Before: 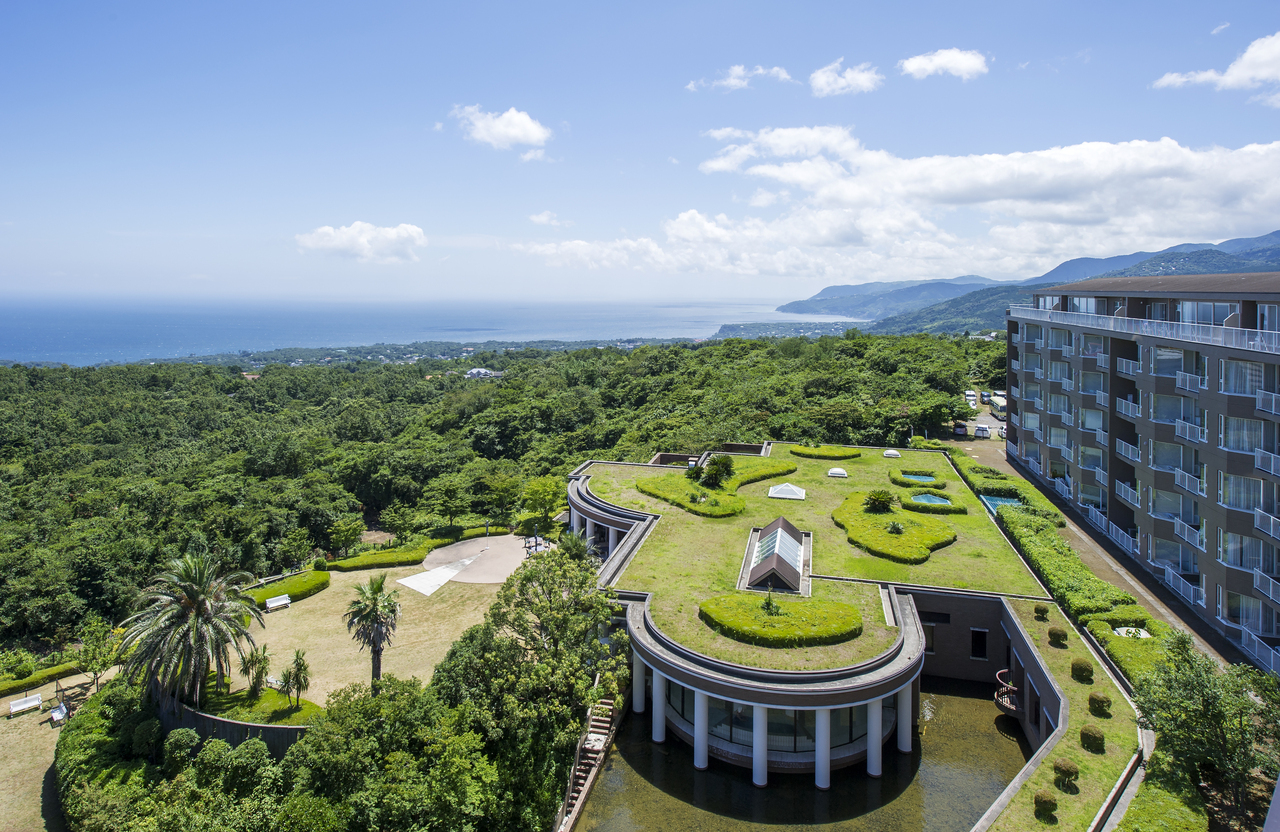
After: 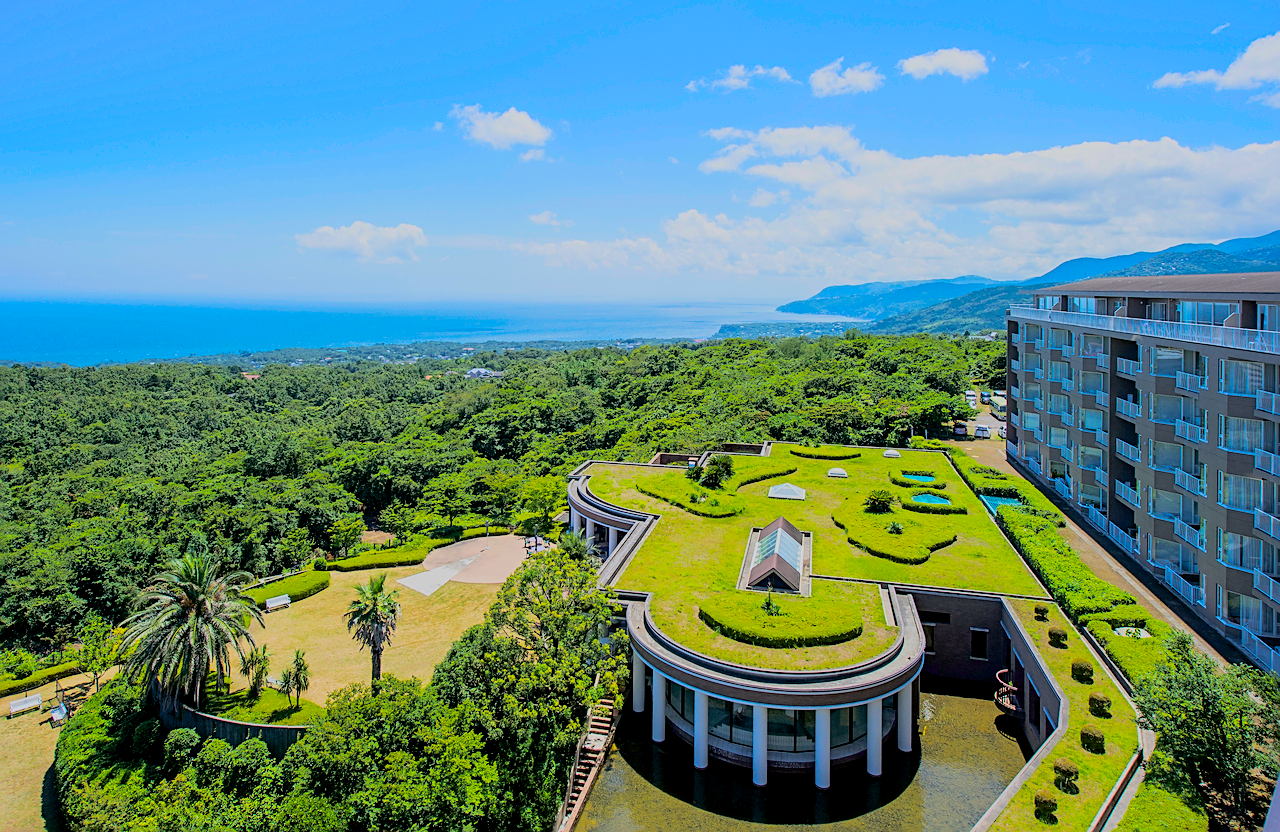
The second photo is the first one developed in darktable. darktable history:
sharpen: on, module defaults
exposure: exposure 0.656 EV, compensate highlight preservation false
filmic rgb: middle gray luminance 3.53%, black relative exposure -5.94 EV, white relative exposure 6.37 EV, threshold 3 EV, dynamic range scaling 22.08%, target black luminance 0%, hardness 2.28, latitude 46.71%, contrast 0.789, highlights saturation mix 99.7%, shadows ↔ highlights balance 0.068%, color science v6 (2022), enable highlight reconstruction true
